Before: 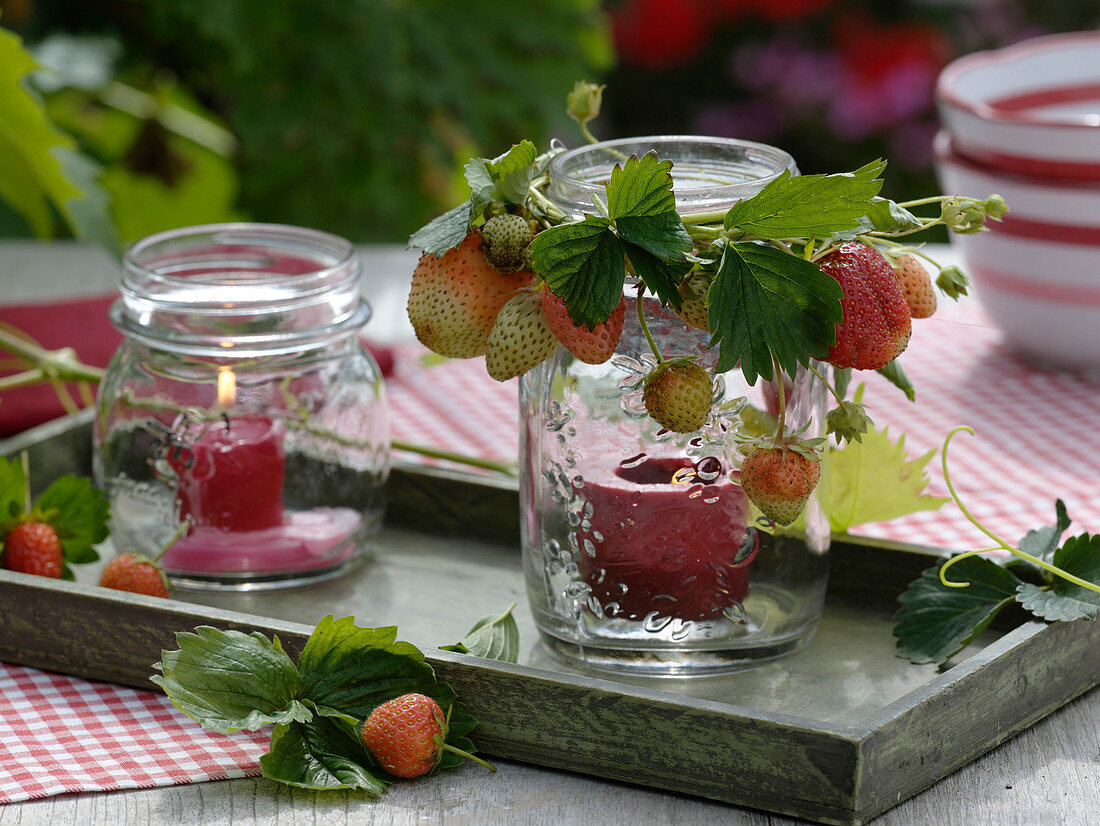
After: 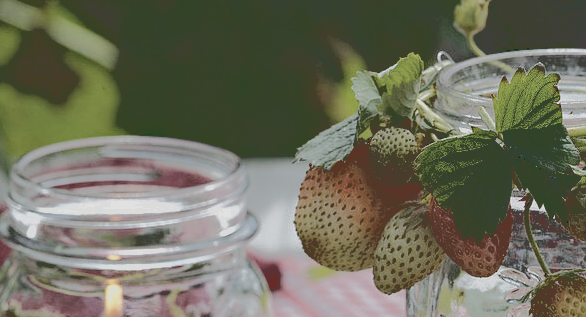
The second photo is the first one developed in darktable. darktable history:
crop: left 10.308%, top 10.595%, right 36.356%, bottom 50.99%
color correction: highlights b* 0.012
base curve: curves: ch0 [(0.065, 0.026) (0.236, 0.358) (0.53, 0.546) (0.777, 0.841) (0.924, 0.992)], exposure shift 0.01
contrast brightness saturation: contrast -0.247, saturation -0.423
haze removal: compatibility mode true, adaptive false
